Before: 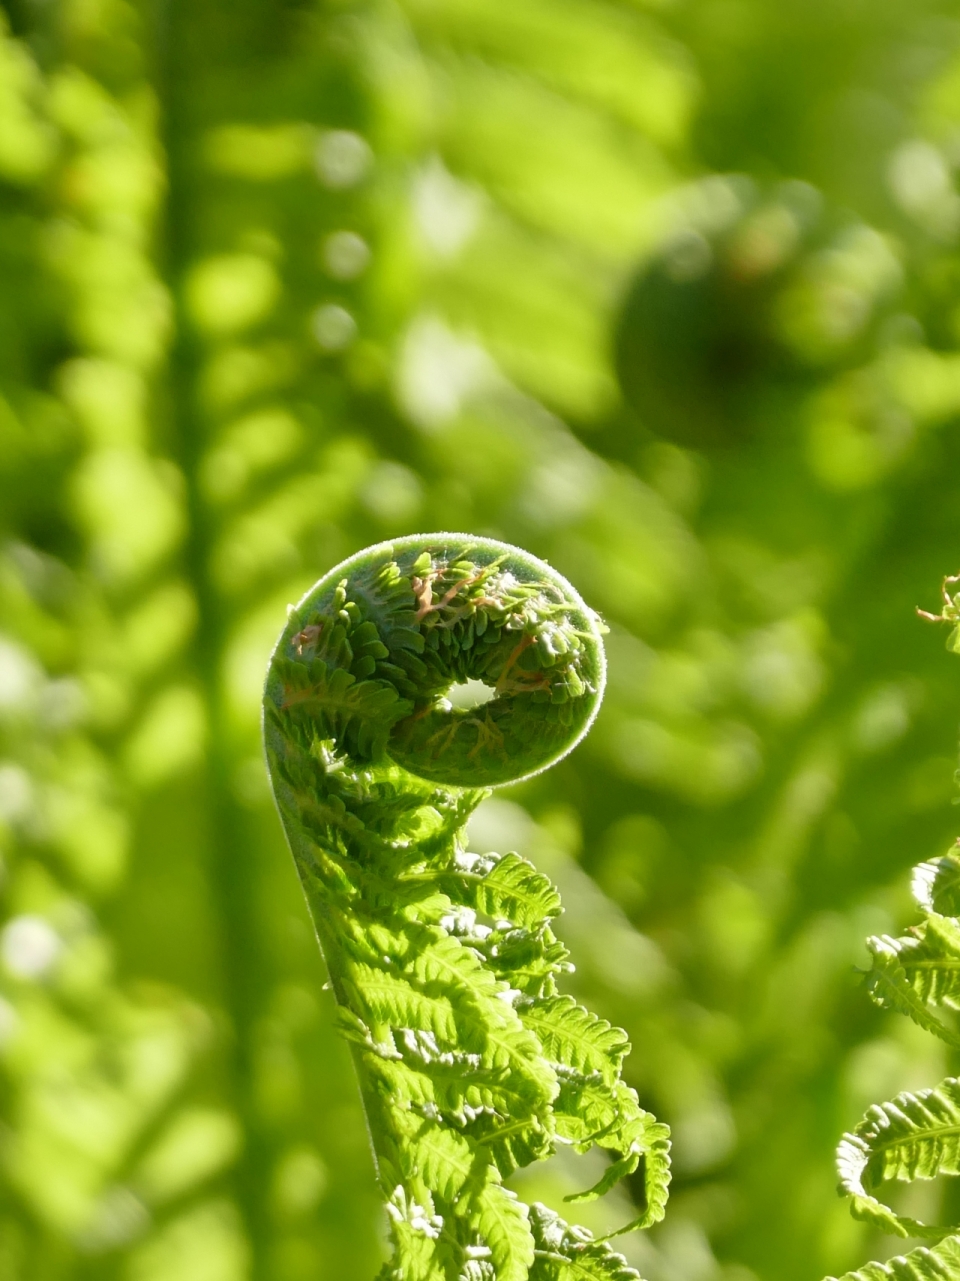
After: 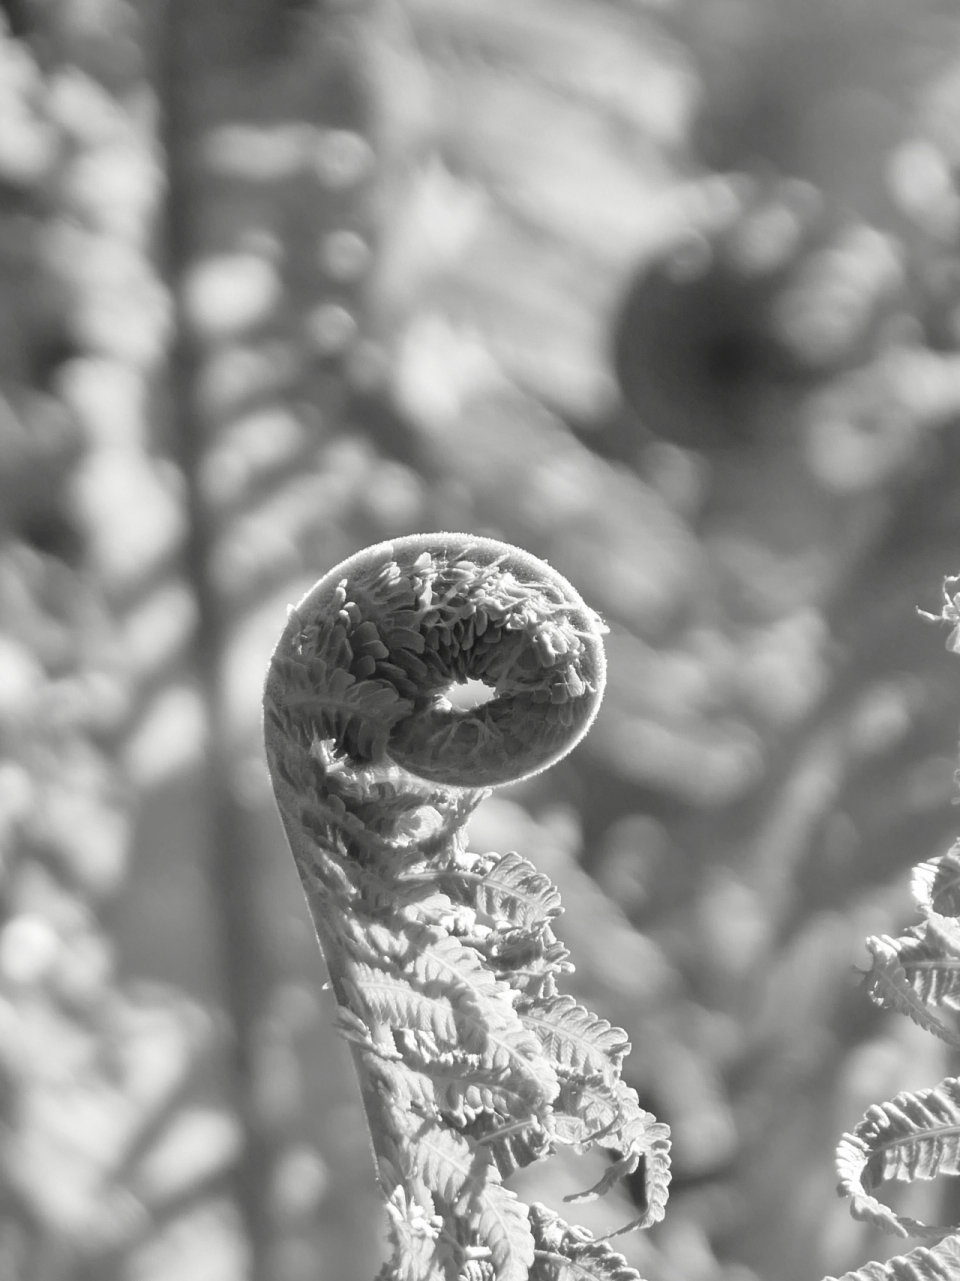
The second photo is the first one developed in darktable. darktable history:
contrast brightness saturation: saturation -0.99
